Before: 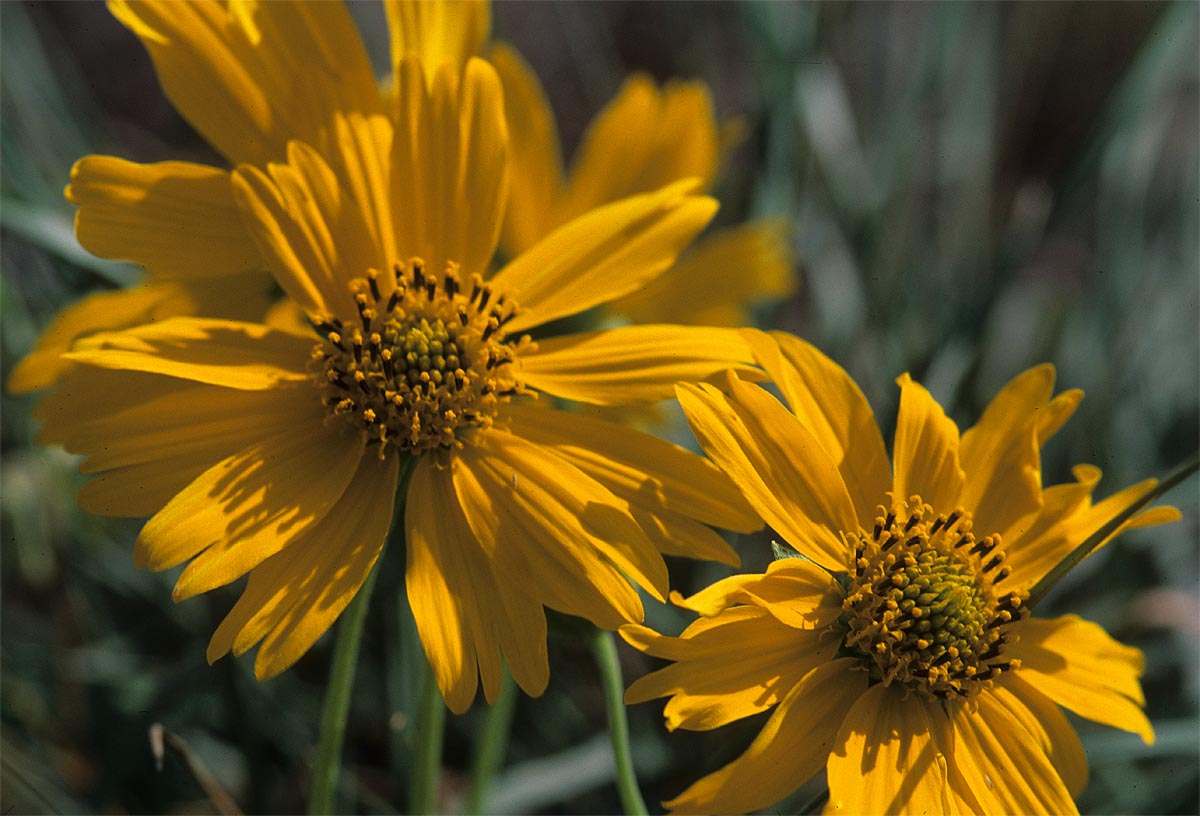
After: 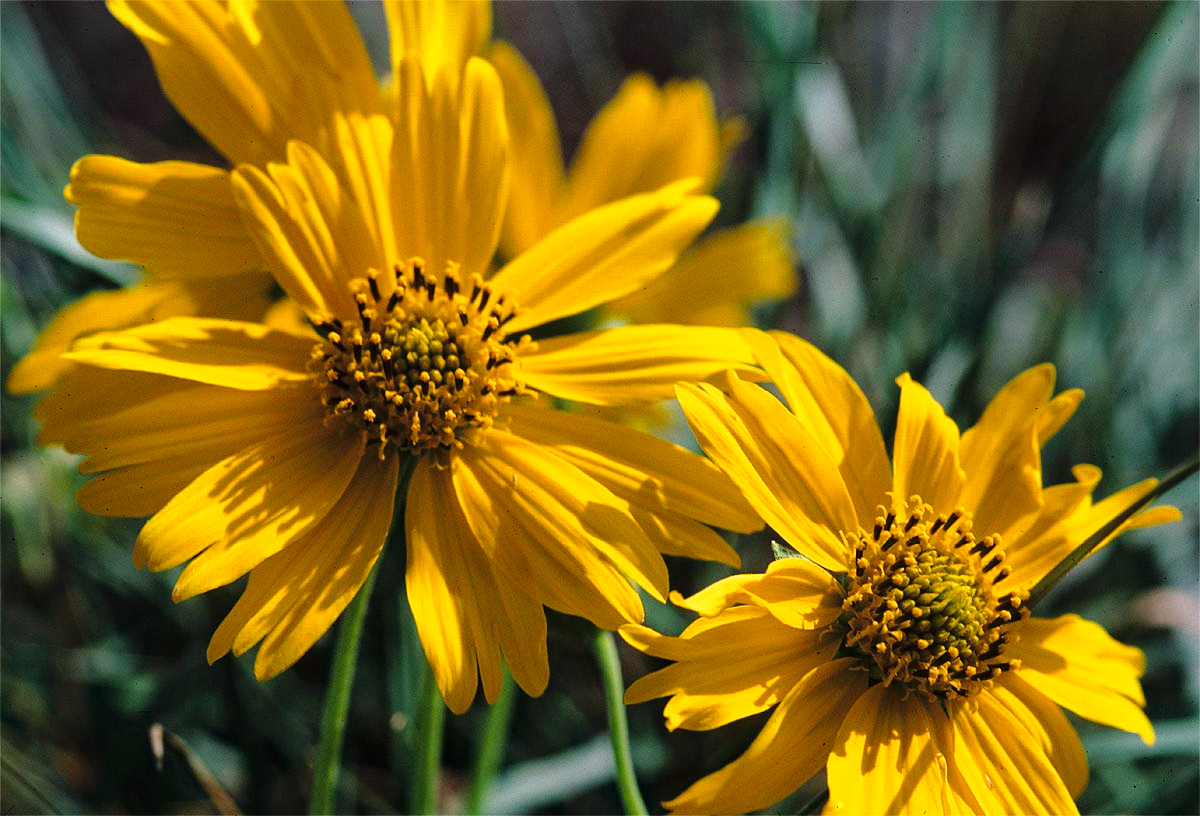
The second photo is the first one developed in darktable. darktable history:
haze removal: compatibility mode true, adaptive false
exposure: compensate highlight preservation false
base curve: curves: ch0 [(0, 0) (0.028, 0.03) (0.121, 0.232) (0.46, 0.748) (0.859, 0.968) (1, 1)], preserve colors none
